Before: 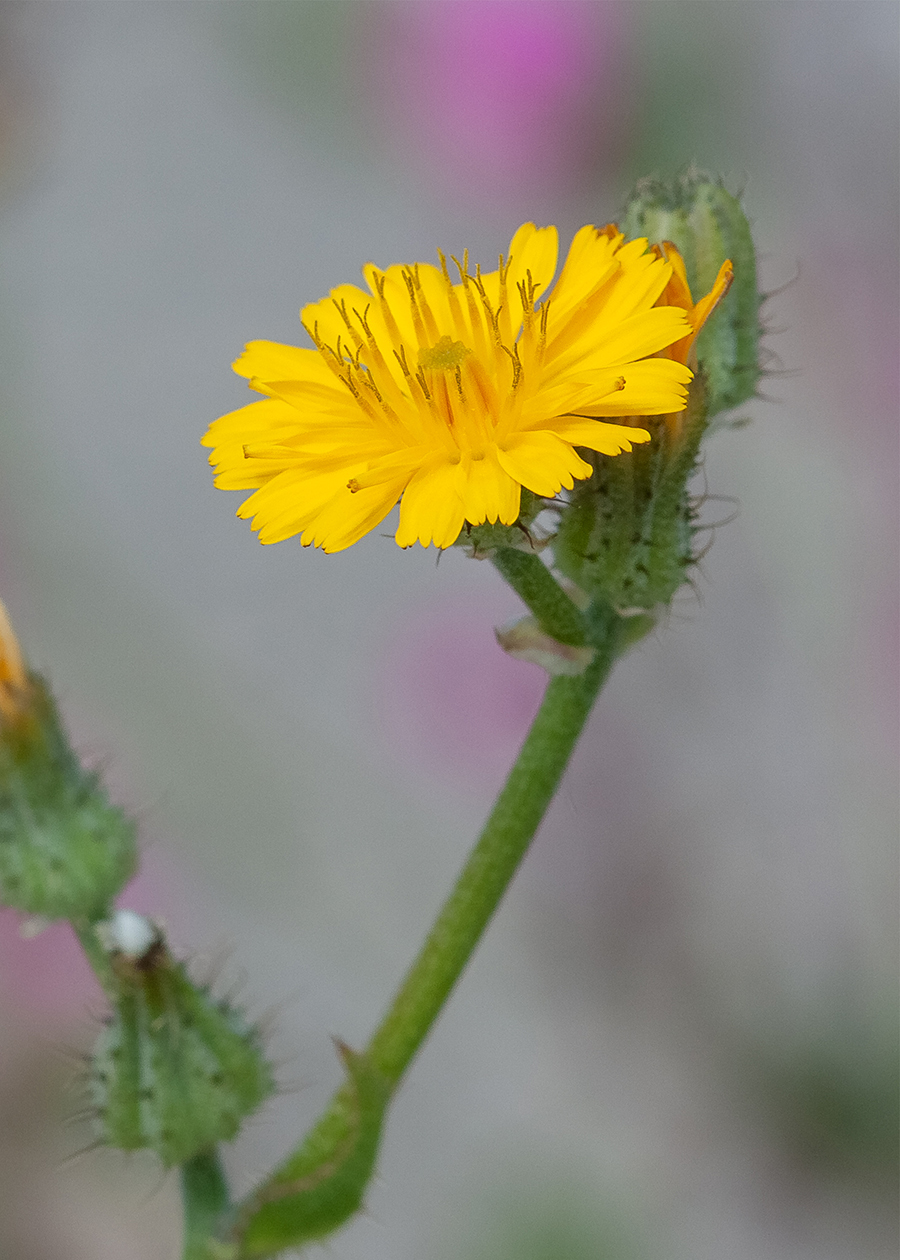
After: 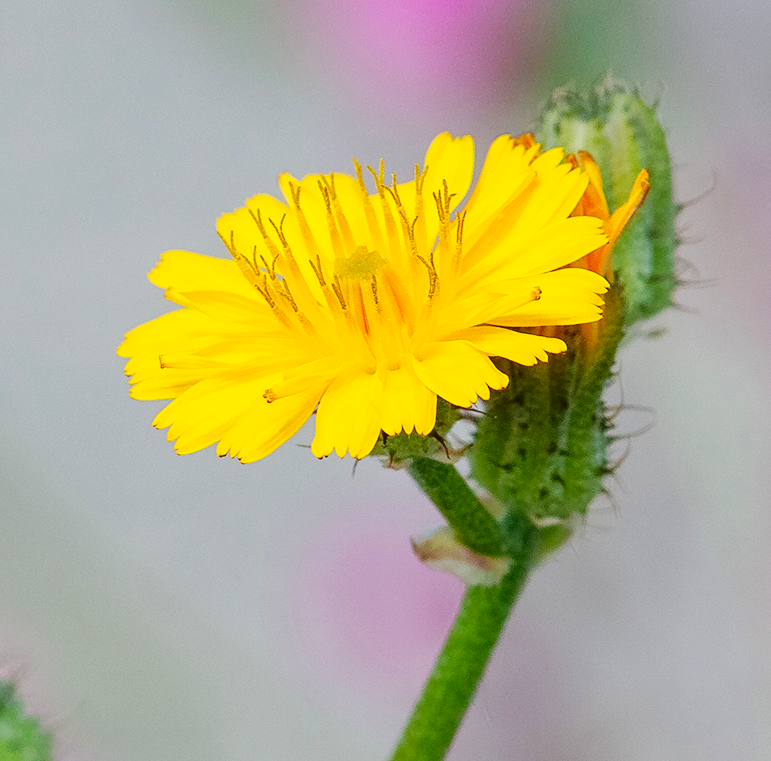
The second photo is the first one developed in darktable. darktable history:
contrast brightness saturation: saturation 0.18
base curve: curves: ch0 [(0, 0) (0.032, 0.025) (0.121, 0.166) (0.206, 0.329) (0.605, 0.79) (1, 1)], preserve colors none
crop and rotate: left 9.345%, top 7.22%, right 4.982%, bottom 32.331%
